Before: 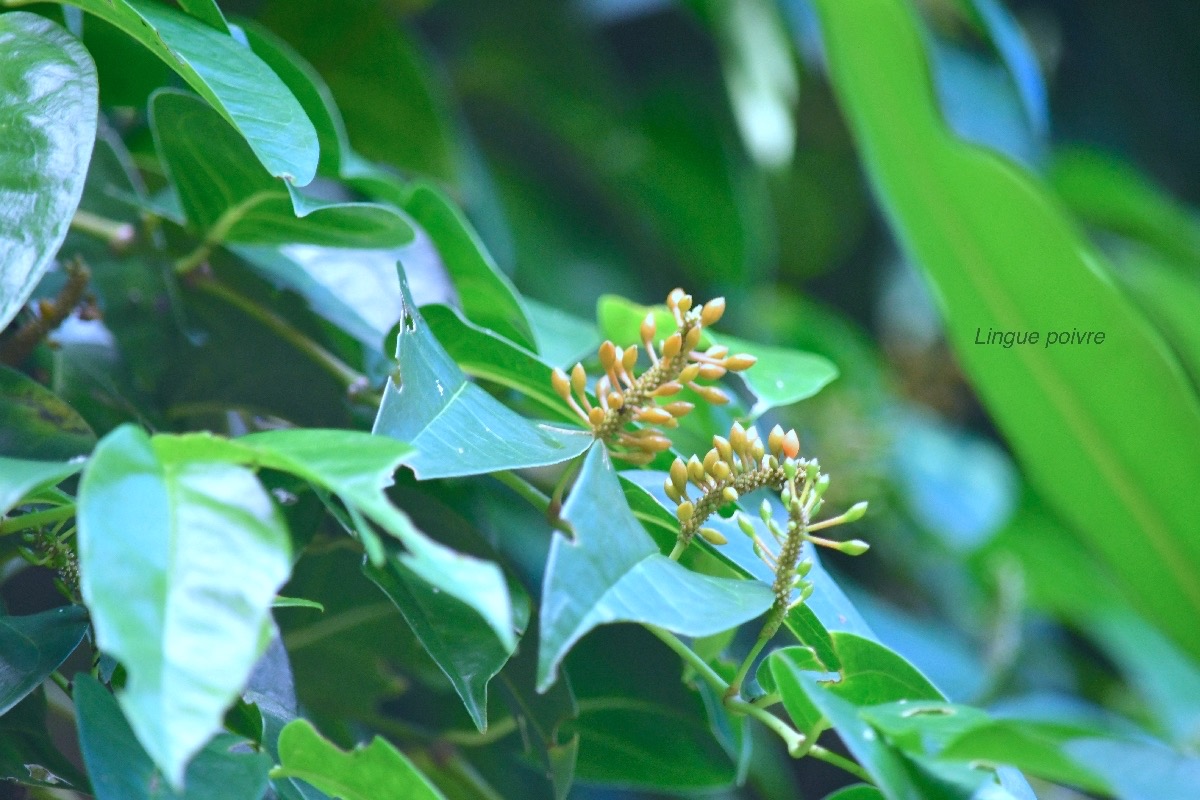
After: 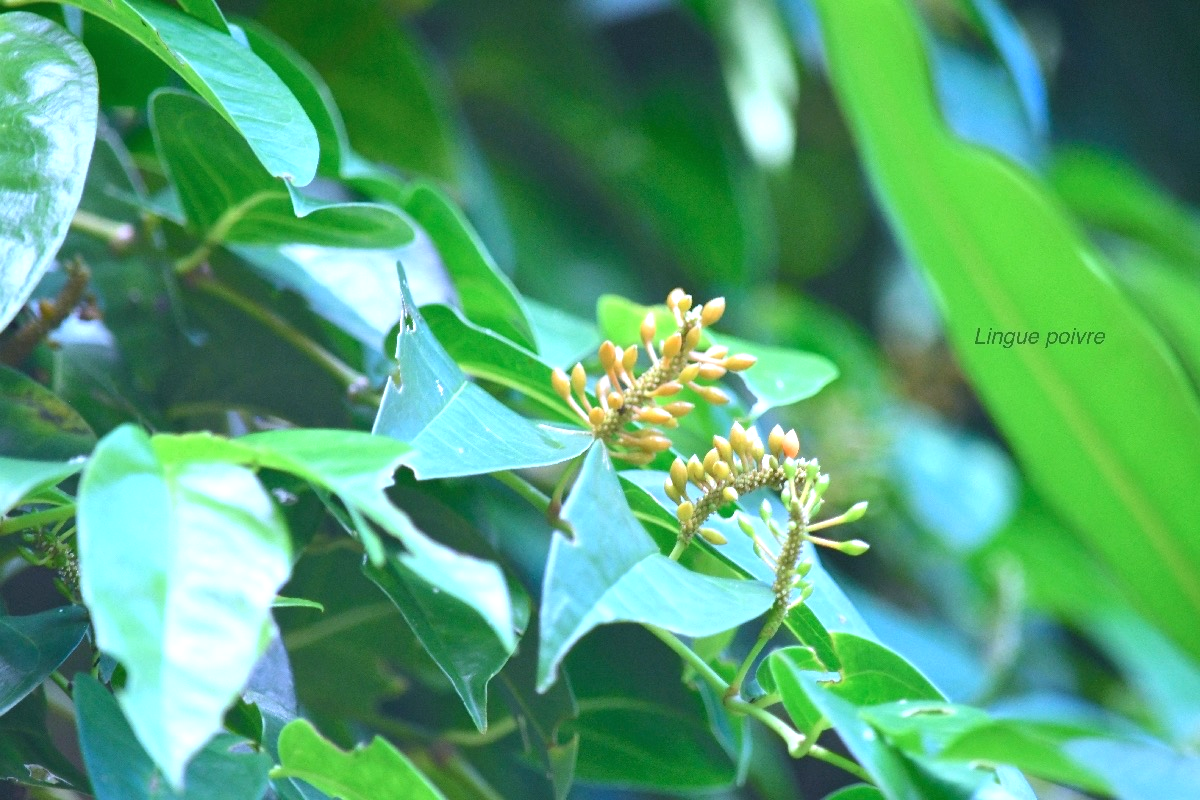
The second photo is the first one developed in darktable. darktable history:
exposure: black level correction 0, exposure 0.5 EV, compensate exposure bias true, compensate highlight preservation false
tone equalizer: on, module defaults
